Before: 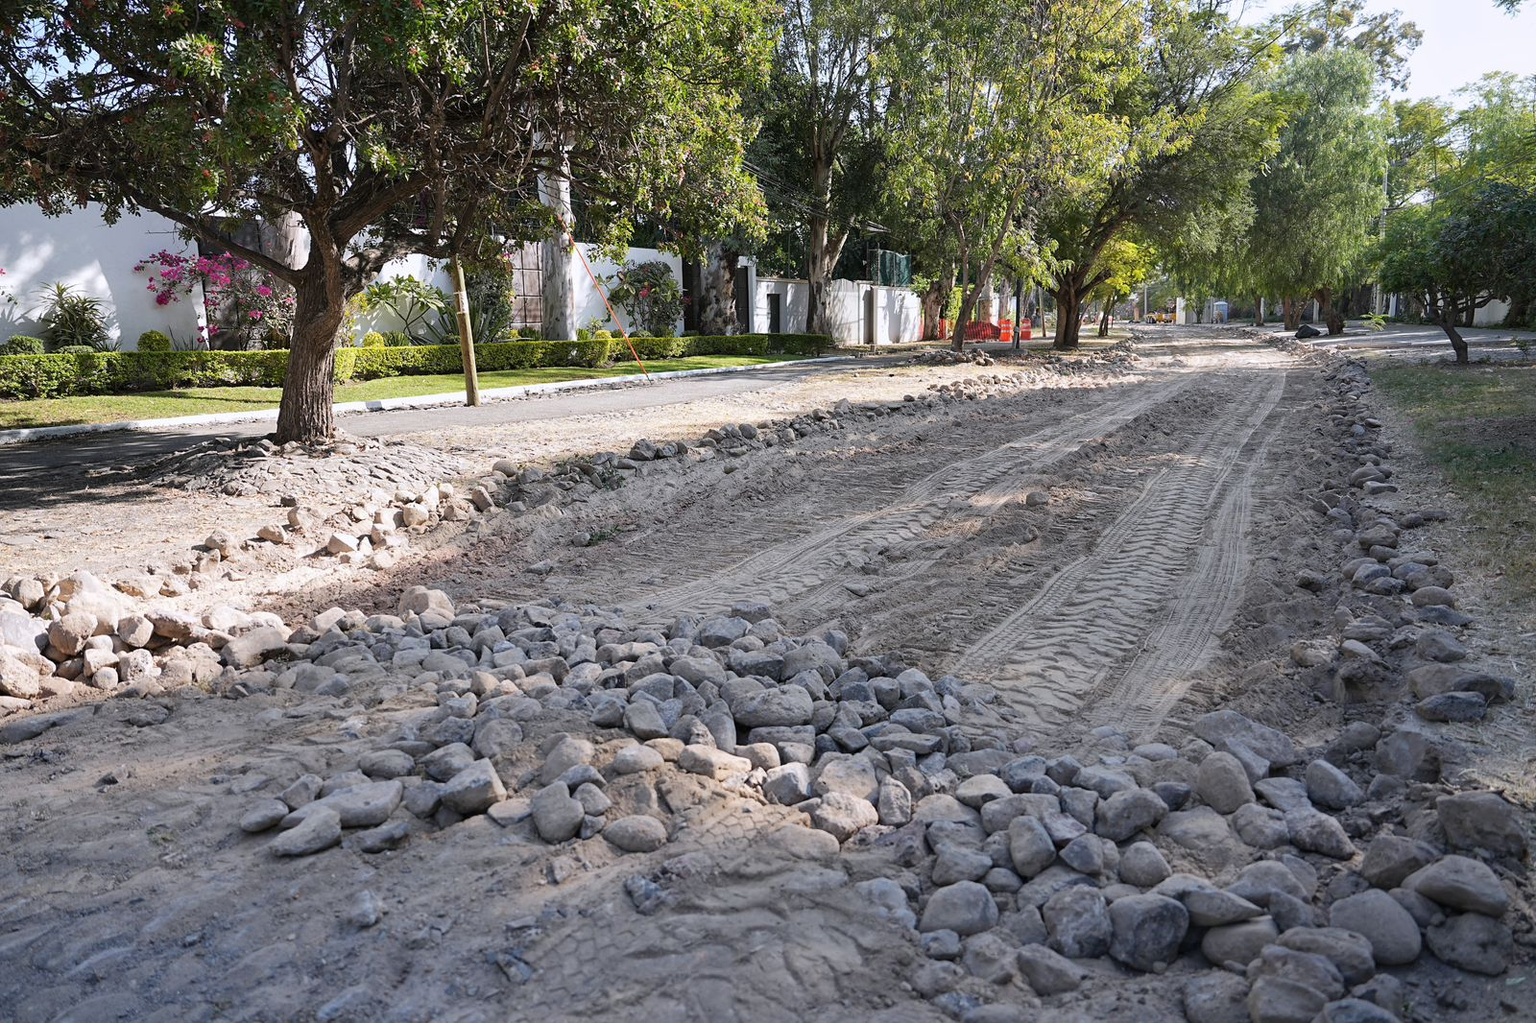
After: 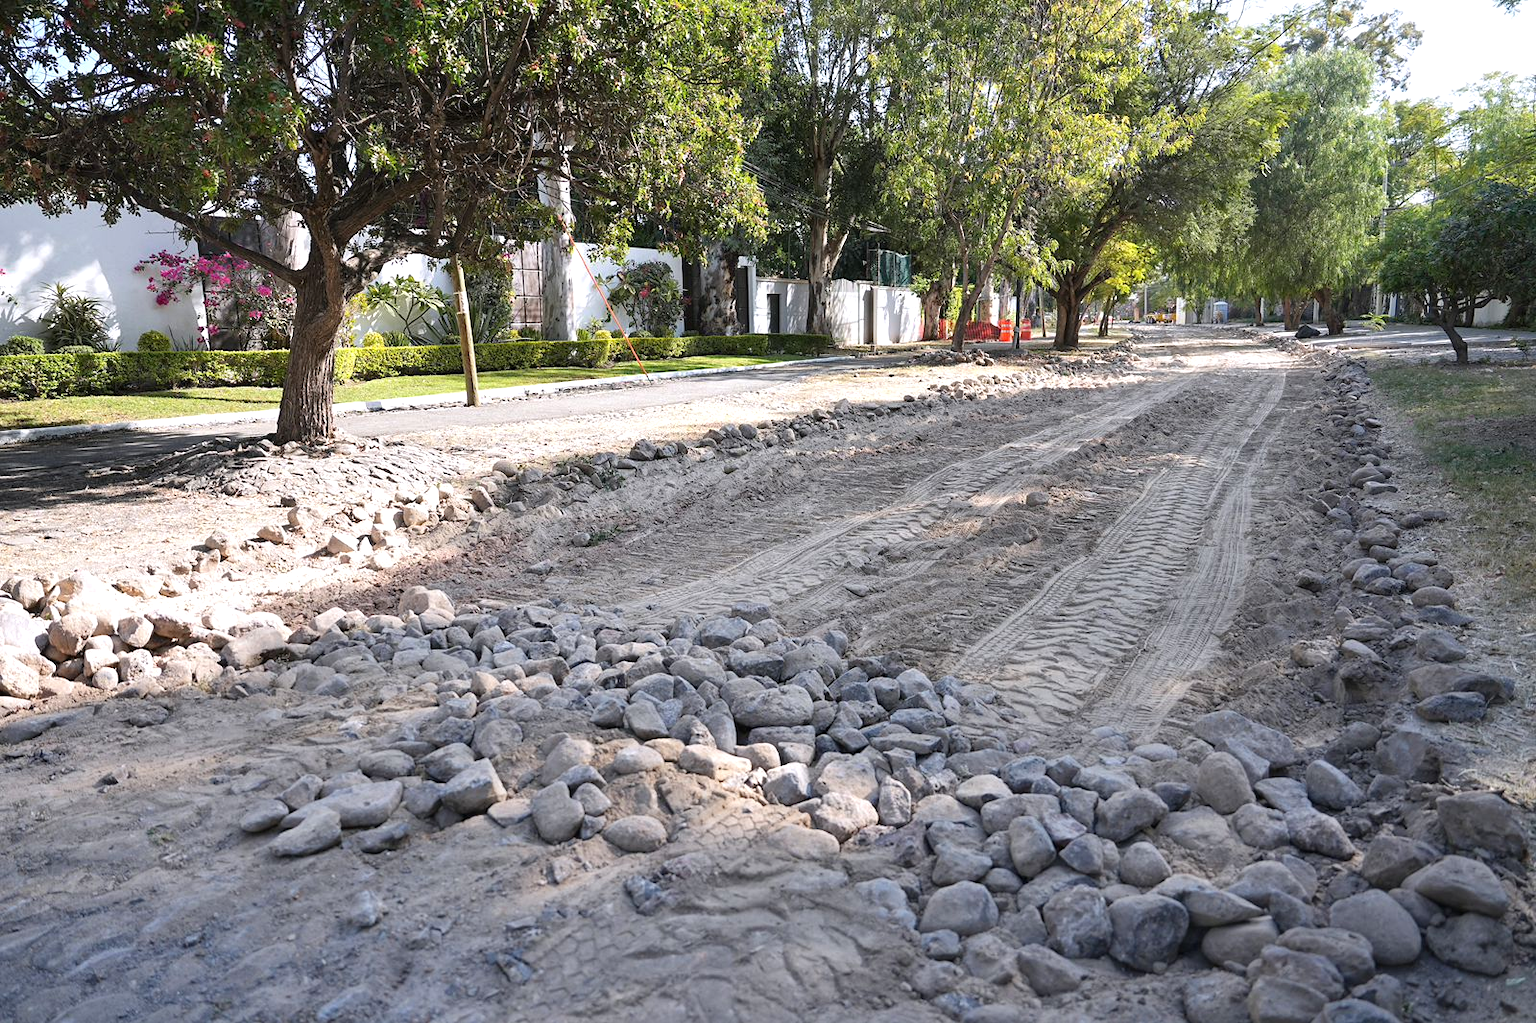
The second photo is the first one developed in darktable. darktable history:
exposure: black level correction 0, exposure 0.4 EV, compensate exposure bias true, compensate highlight preservation false
